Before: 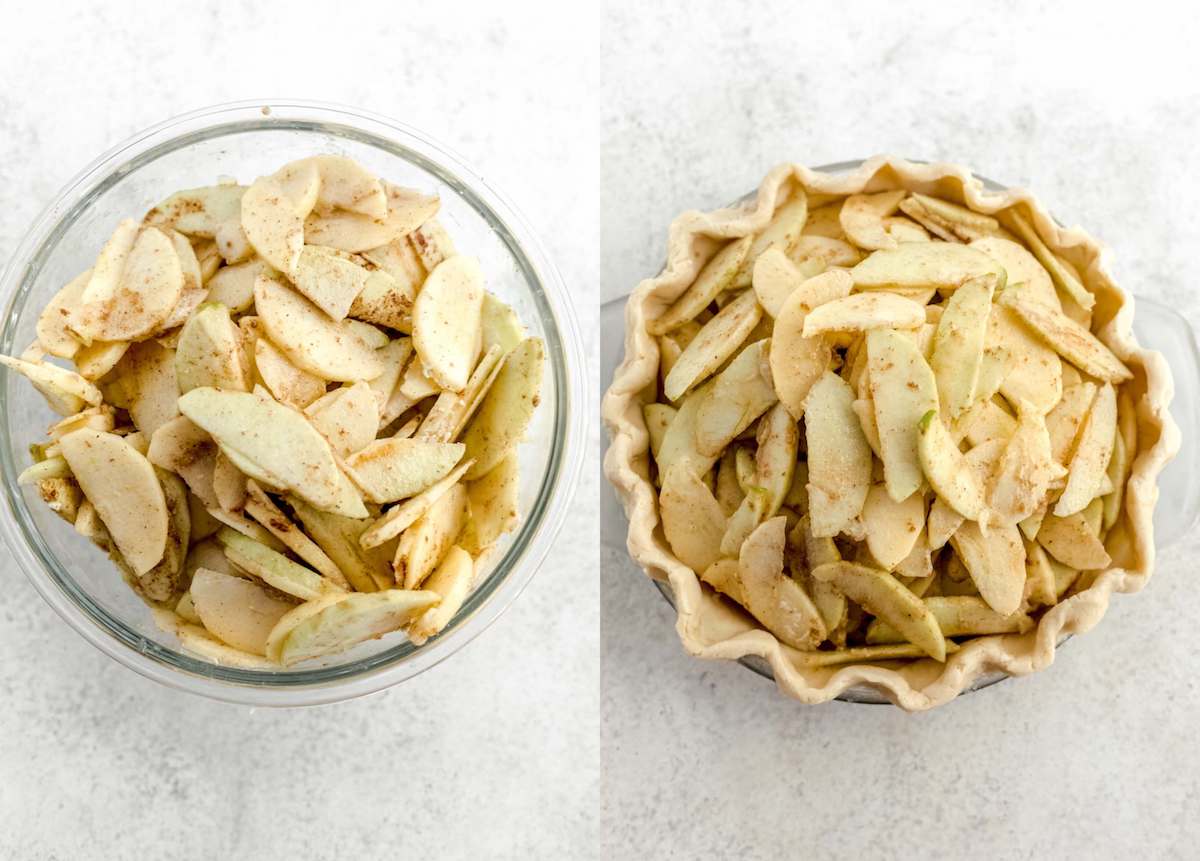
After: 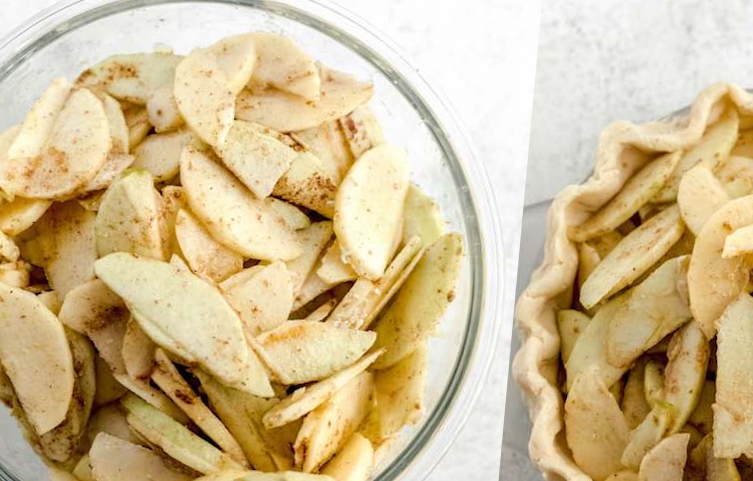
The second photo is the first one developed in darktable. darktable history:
crop and rotate: angle -5.2°, left 2.172%, top 6.837%, right 27.375%, bottom 30.462%
